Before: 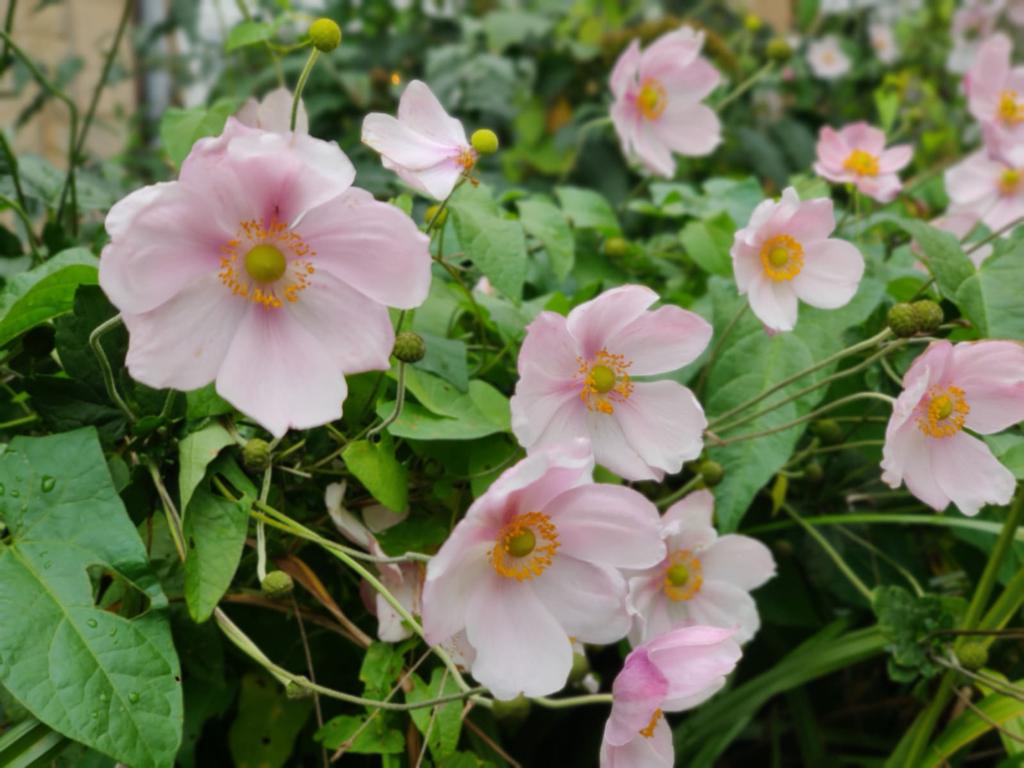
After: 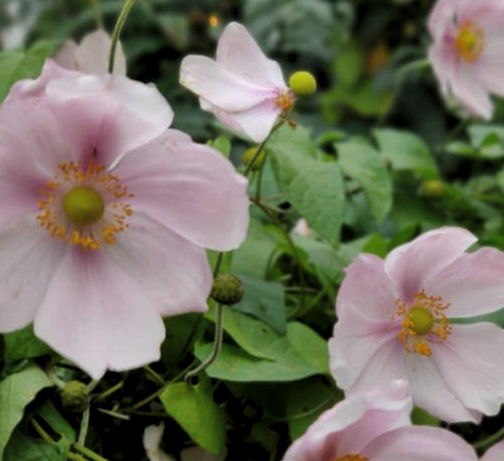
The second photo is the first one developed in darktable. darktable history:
shadows and highlights: radius 125.46, shadows 30.51, highlights -30.51, low approximation 0.01, soften with gaussian
crop: left 17.835%, top 7.675%, right 32.881%, bottom 32.213%
levels: levels [0.116, 0.574, 1]
